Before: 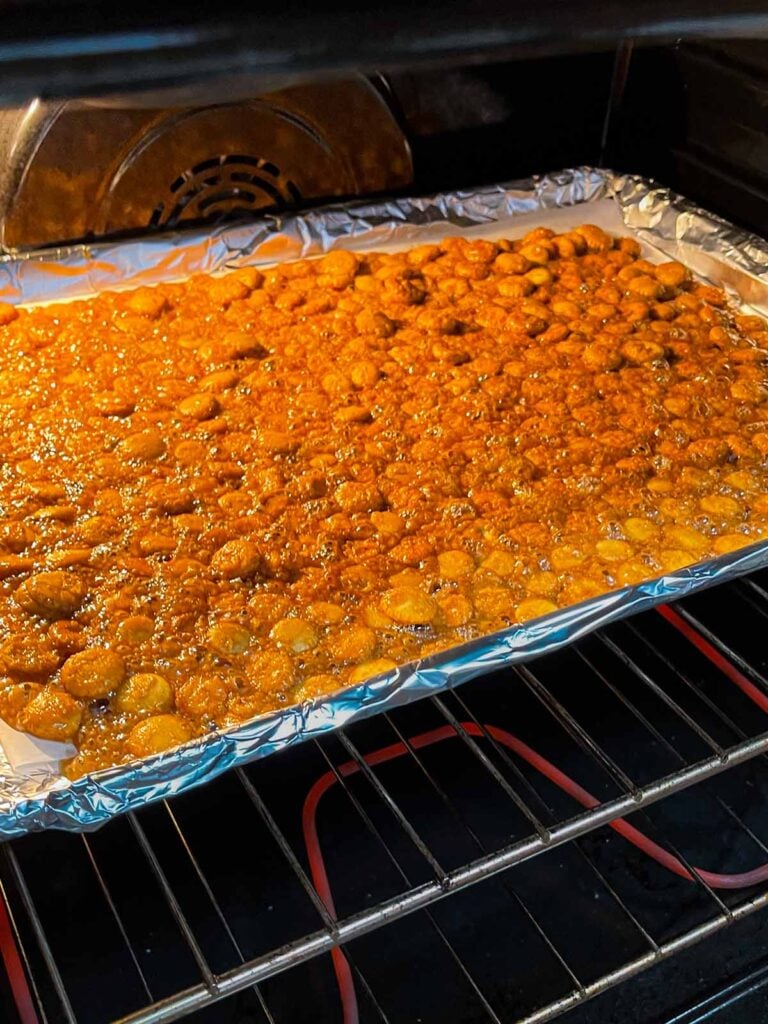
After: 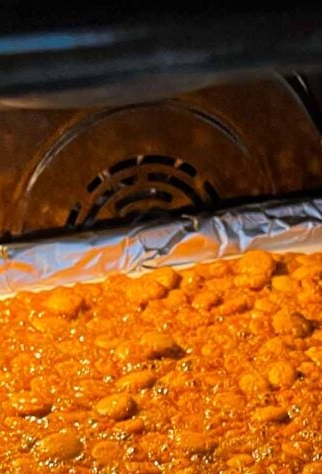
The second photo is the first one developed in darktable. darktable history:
tone equalizer: on, module defaults
crop and rotate: left 10.817%, top 0.062%, right 47.194%, bottom 53.626%
